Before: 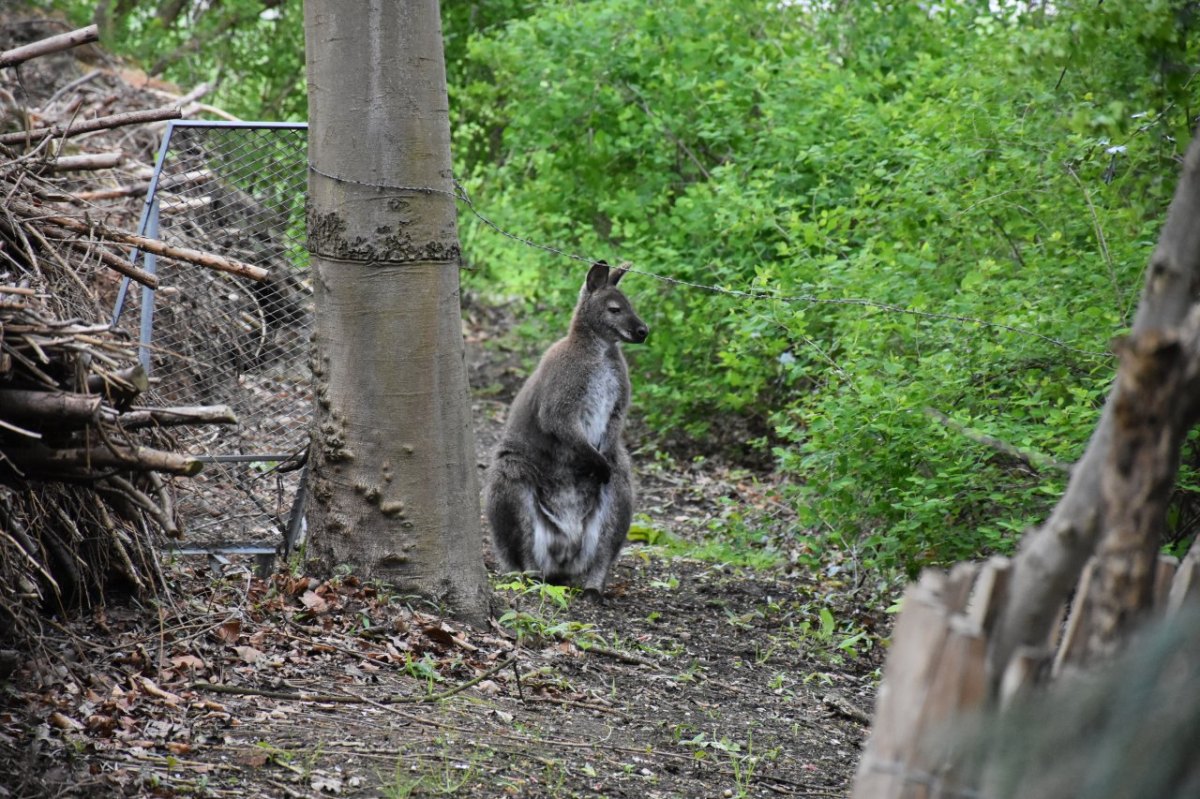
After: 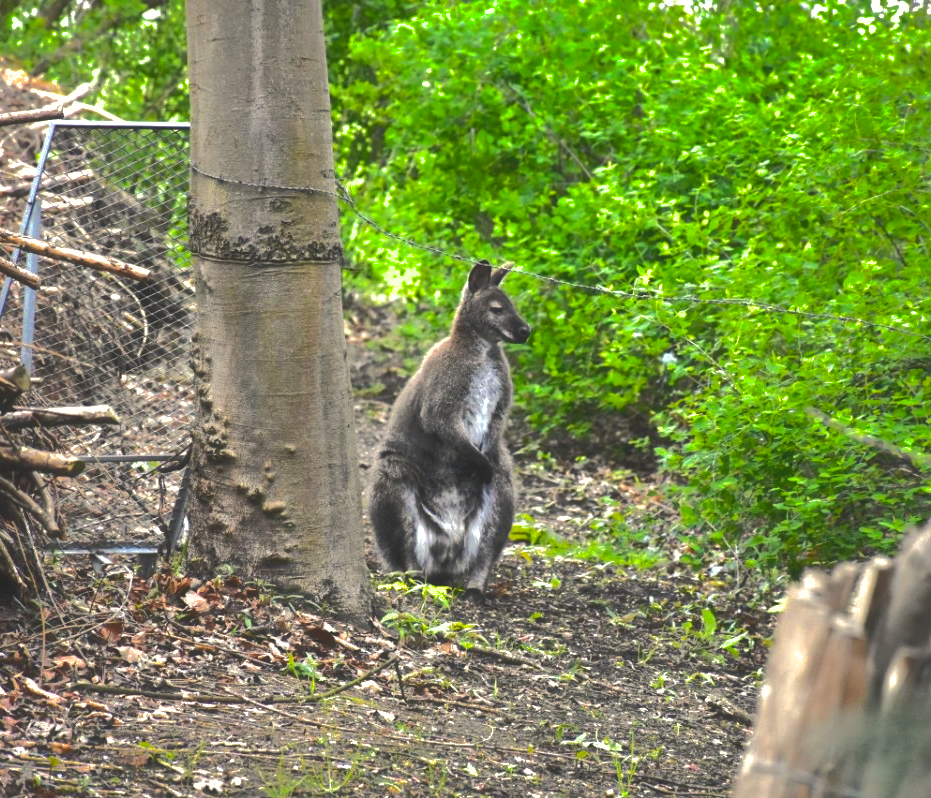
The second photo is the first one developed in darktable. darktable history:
color balance rgb: highlights gain › chroma 3.092%, highlights gain › hue 77.8°, perceptual saturation grading › global saturation 30.508%, perceptual brilliance grading › highlights 3.479%, perceptual brilliance grading › mid-tones -18.849%, perceptual brilliance grading › shadows -40.833%
tone curve: curves: ch0 [(0, 0) (0.003, 0.125) (0.011, 0.139) (0.025, 0.155) (0.044, 0.174) (0.069, 0.192) (0.1, 0.211) (0.136, 0.234) (0.177, 0.262) (0.224, 0.296) (0.277, 0.337) (0.335, 0.385) (0.399, 0.436) (0.468, 0.5) (0.543, 0.573) (0.623, 0.644) (0.709, 0.713) (0.801, 0.791) (0.898, 0.881) (1, 1)], color space Lab, independent channels, preserve colors none
exposure: exposure 0.947 EV, compensate exposure bias true, compensate highlight preservation false
shadows and highlights: shadows 25.57, highlights -70.72
haze removal: strength -0.036, compatibility mode true, adaptive false
crop: left 9.878%, right 12.49%
